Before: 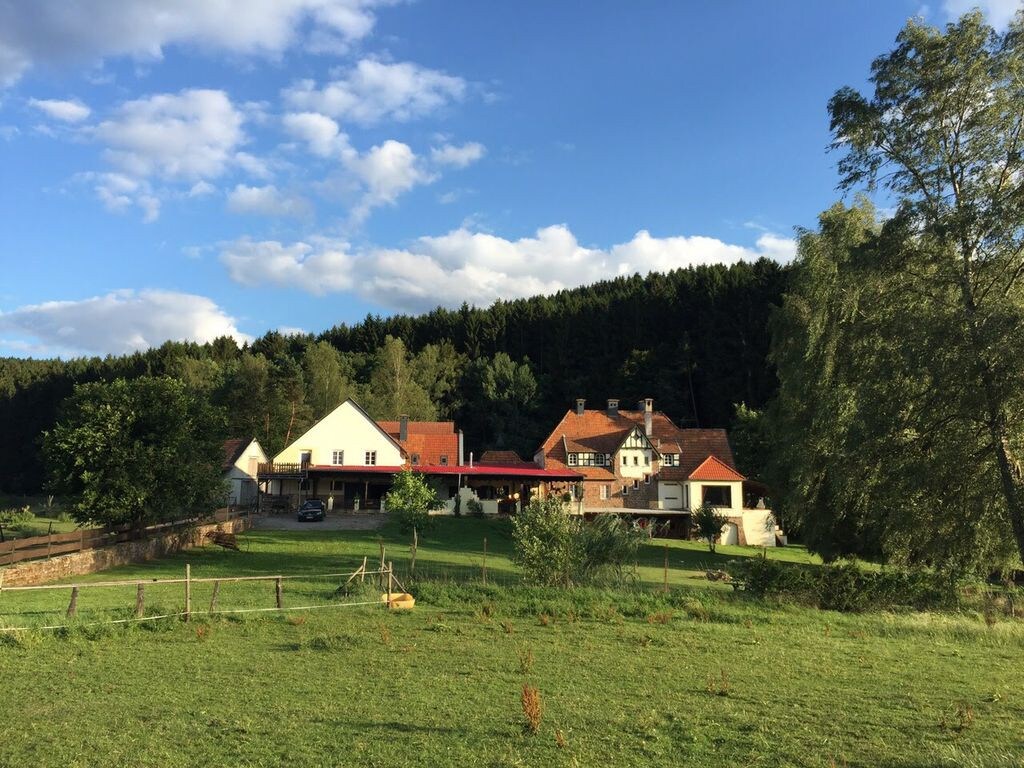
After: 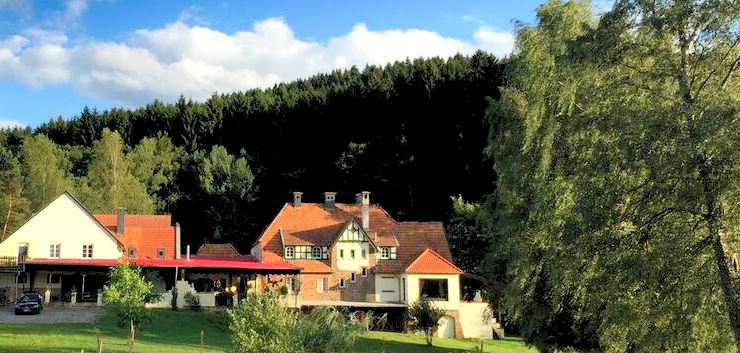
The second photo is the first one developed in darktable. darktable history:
shadows and highlights: shadows 21.01, highlights -82.66, soften with gaussian
crop and rotate: left 27.727%, top 27.015%, bottom 26.948%
levels: black 8.53%, levels [0.072, 0.414, 0.976]
